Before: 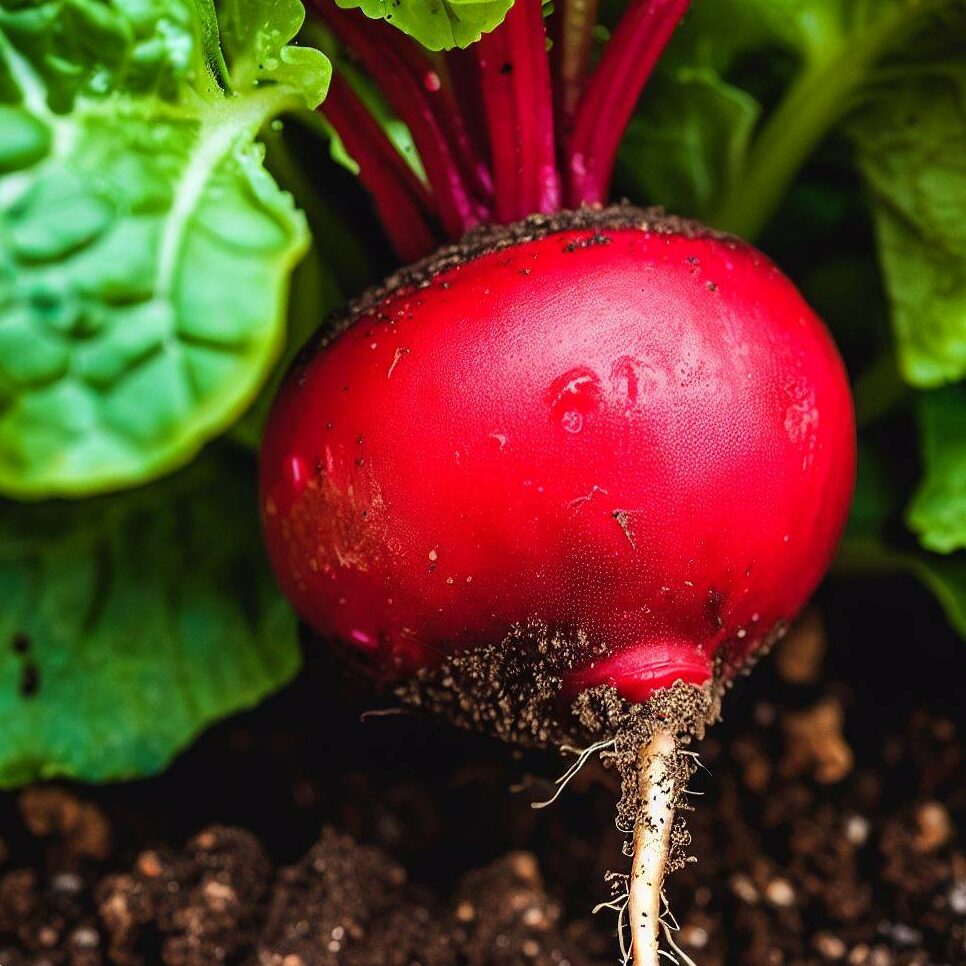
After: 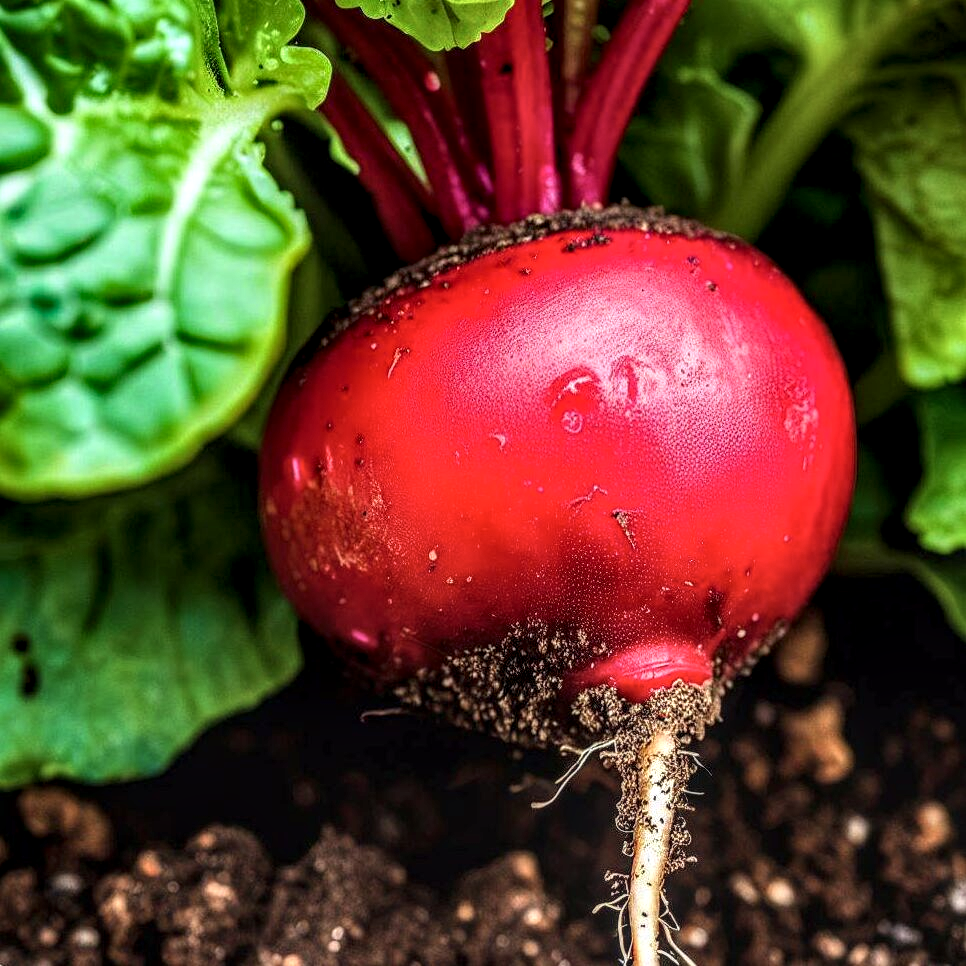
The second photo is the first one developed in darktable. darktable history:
contrast brightness saturation: contrast -0.129
local contrast: highlights 18%, detail 188%
